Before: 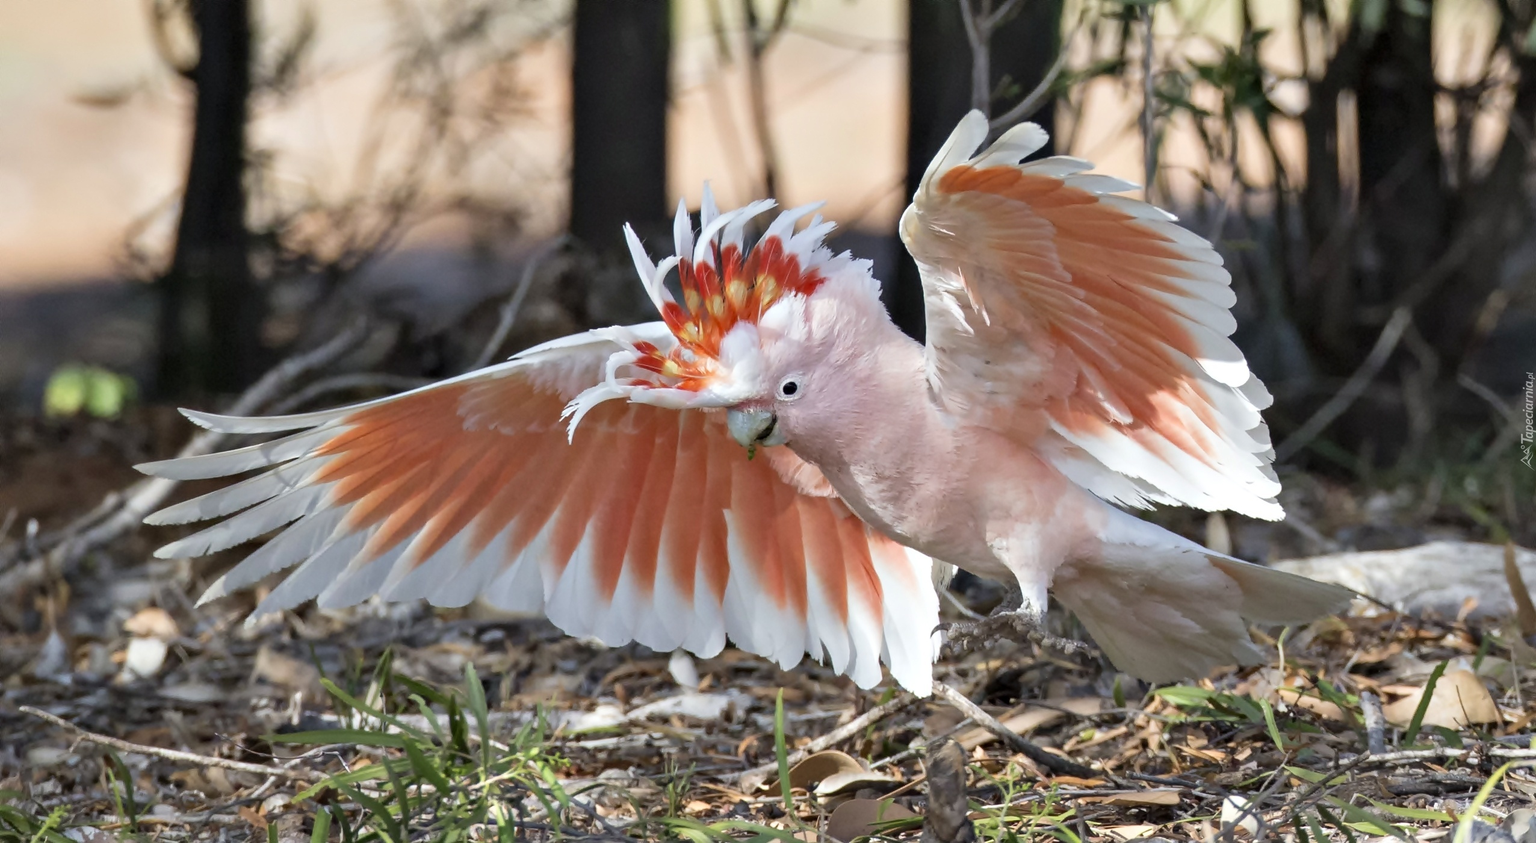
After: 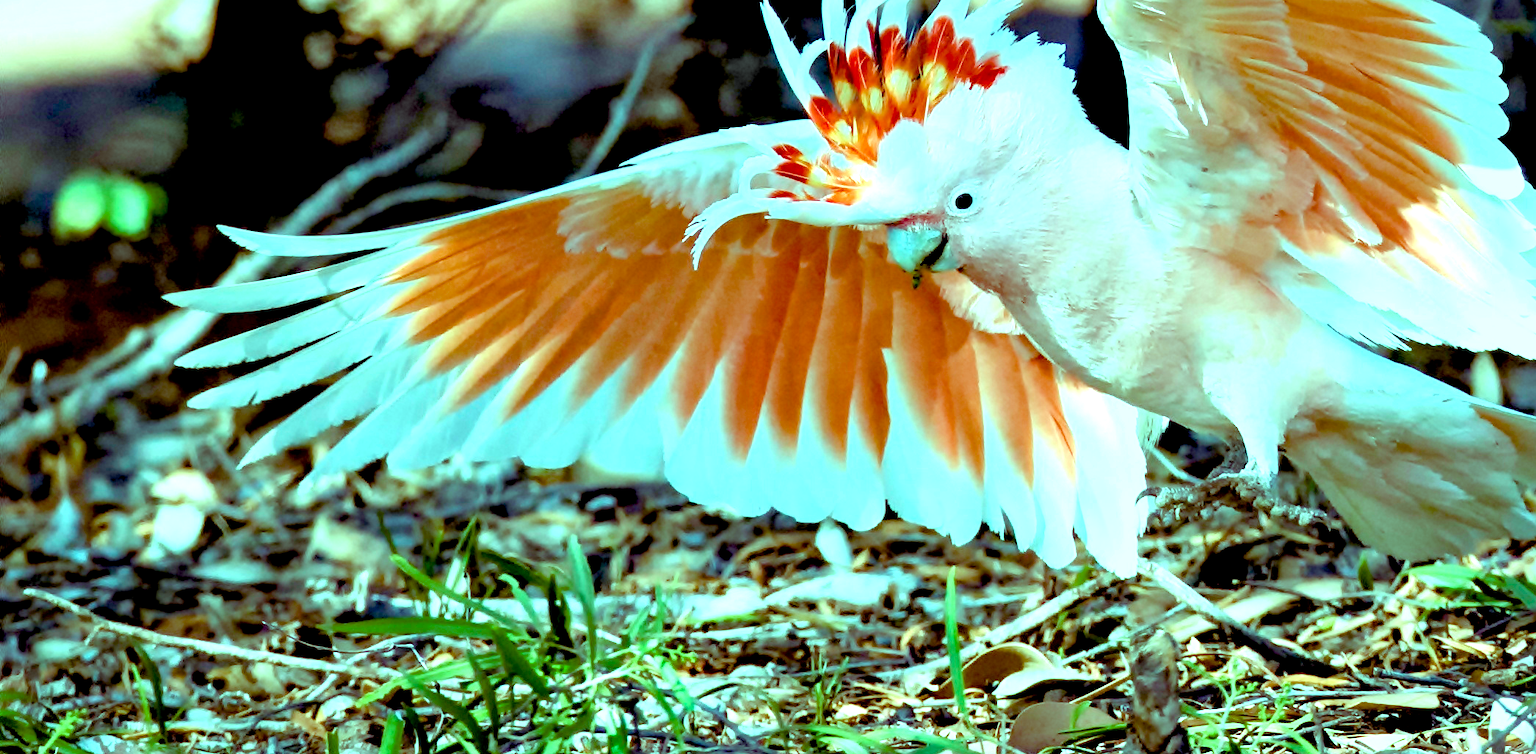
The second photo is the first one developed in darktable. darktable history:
color balance rgb: highlights gain › luminance 19.929%, highlights gain › chroma 13.117%, highlights gain › hue 171.35°, linear chroma grading › global chroma 20.173%, perceptual saturation grading › global saturation 24.968%, perceptual saturation grading › highlights -50.416%, perceptual saturation grading › shadows 30.653%, global vibrance 9.887%
exposure: black level correction 0.034, exposure 0.907 EV, compensate highlight preservation false
crop: top 26.5%, right 17.997%
